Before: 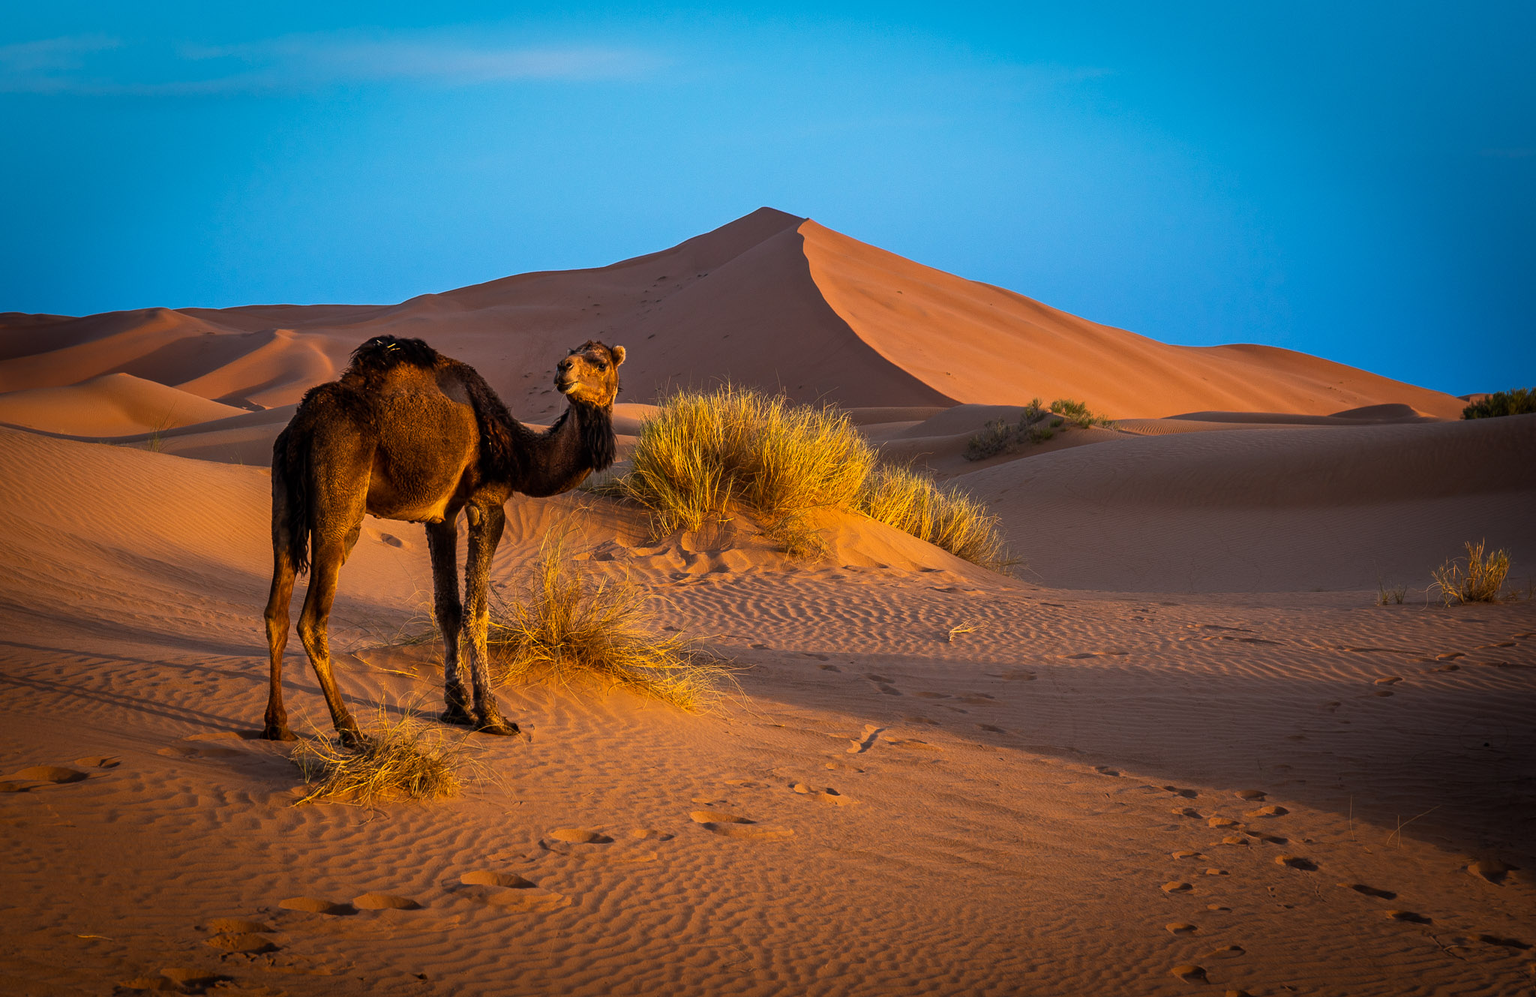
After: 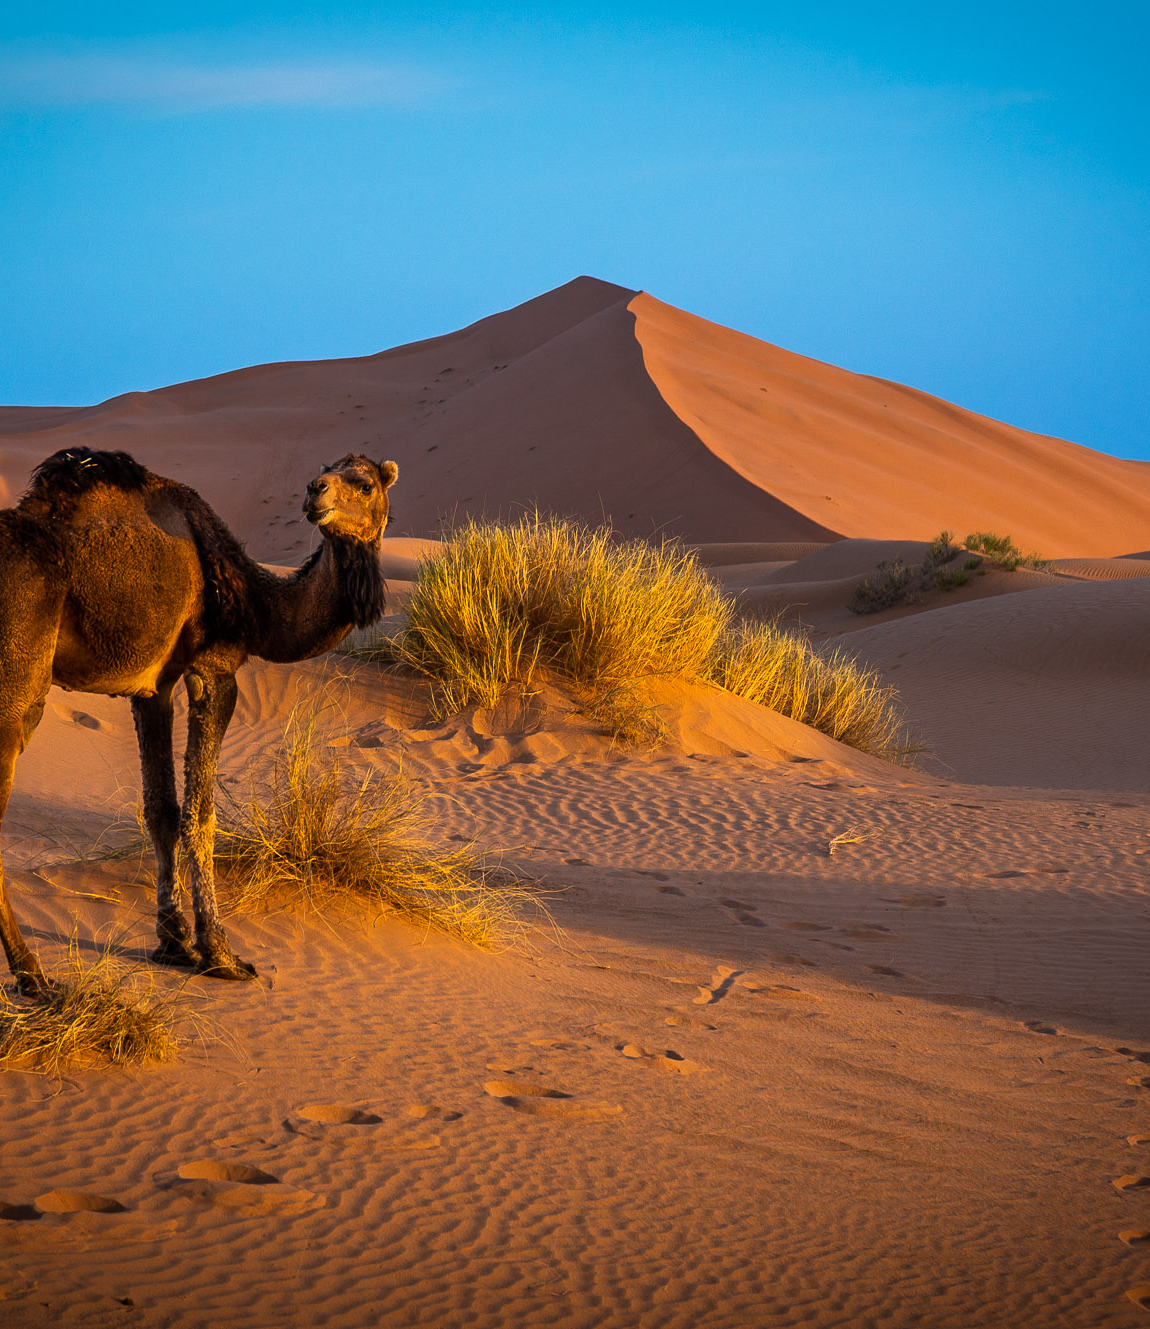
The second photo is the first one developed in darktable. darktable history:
crop: left 21.338%, right 22.502%
